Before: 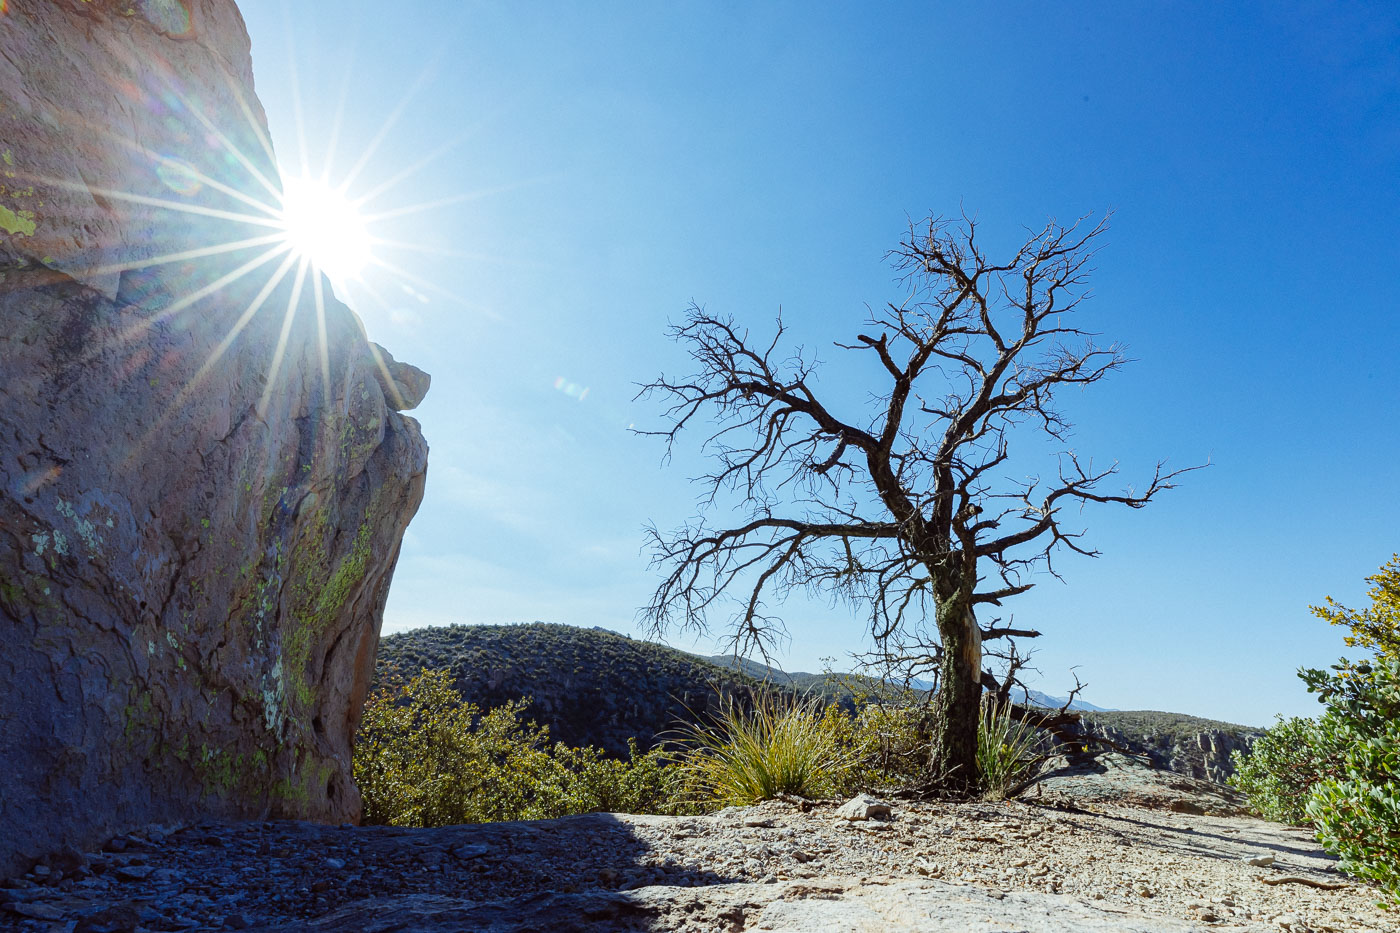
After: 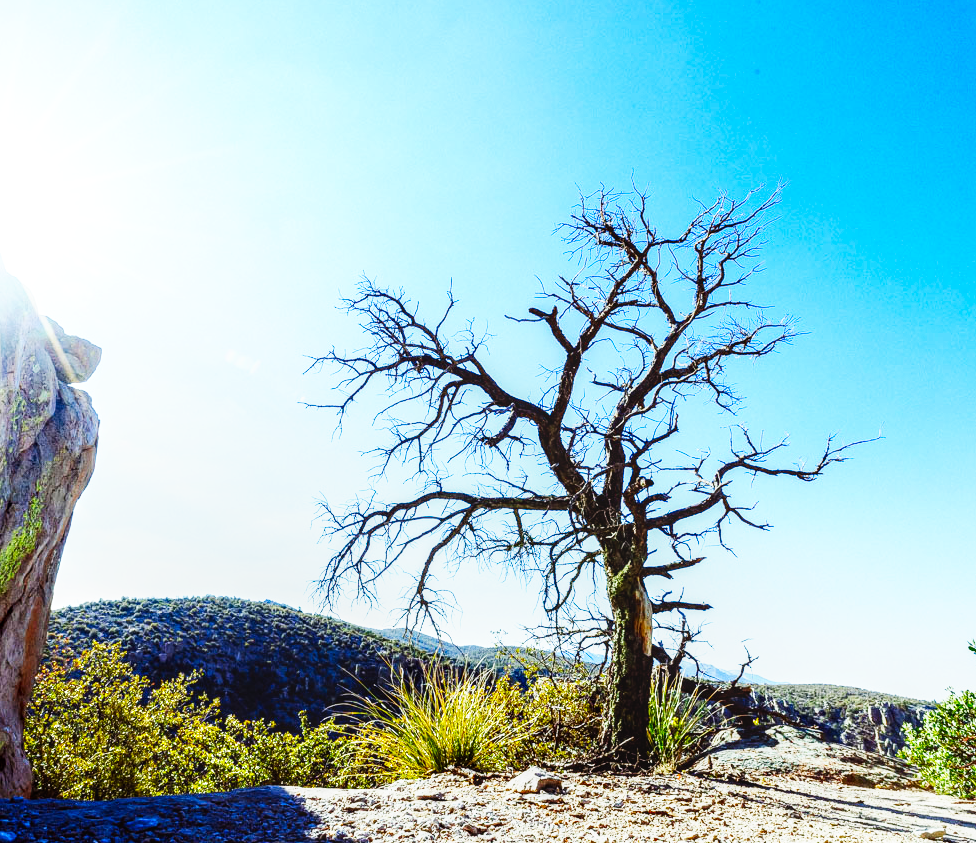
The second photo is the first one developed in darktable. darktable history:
crop and rotate: left 23.549%, top 3.067%, right 6.685%, bottom 6.486%
local contrast: on, module defaults
base curve: curves: ch0 [(0, 0) (0.007, 0.004) (0.027, 0.03) (0.046, 0.07) (0.207, 0.54) (0.442, 0.872) (0.673, 0.972) (1, 1)], preserve colors none
contrast brightness saturation: contrast 0.091, saturation 0.275
